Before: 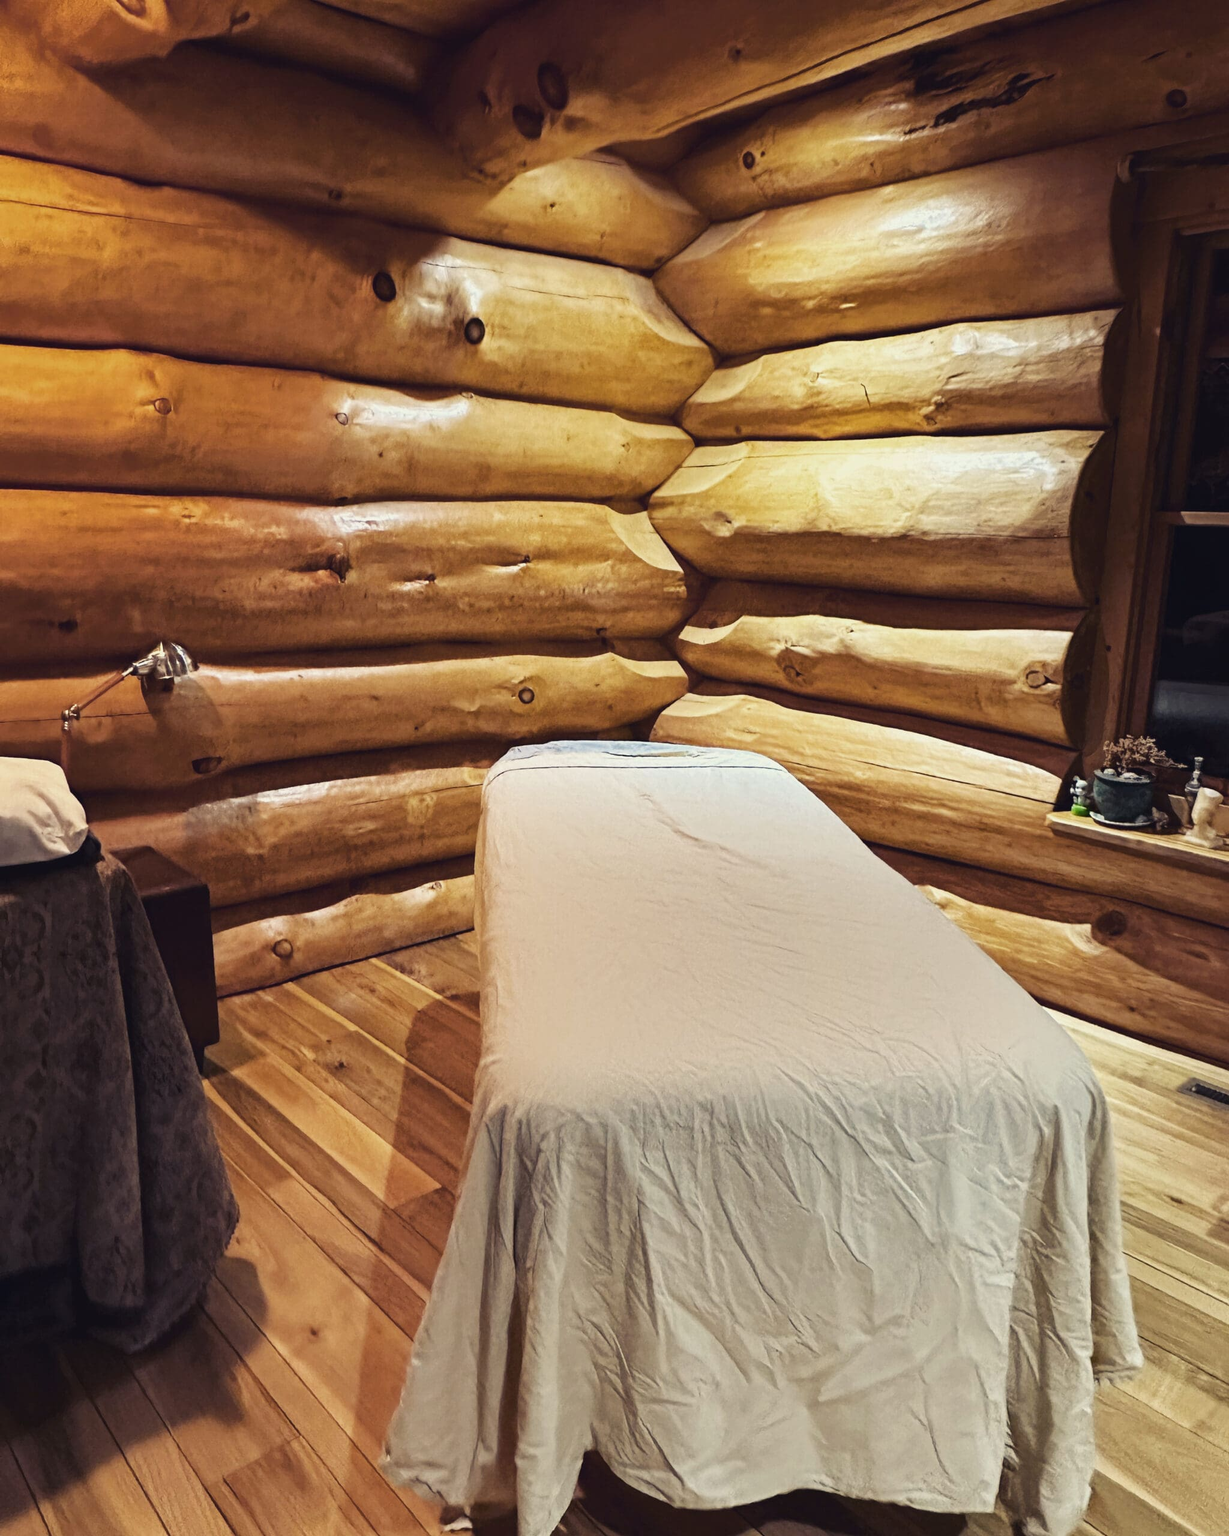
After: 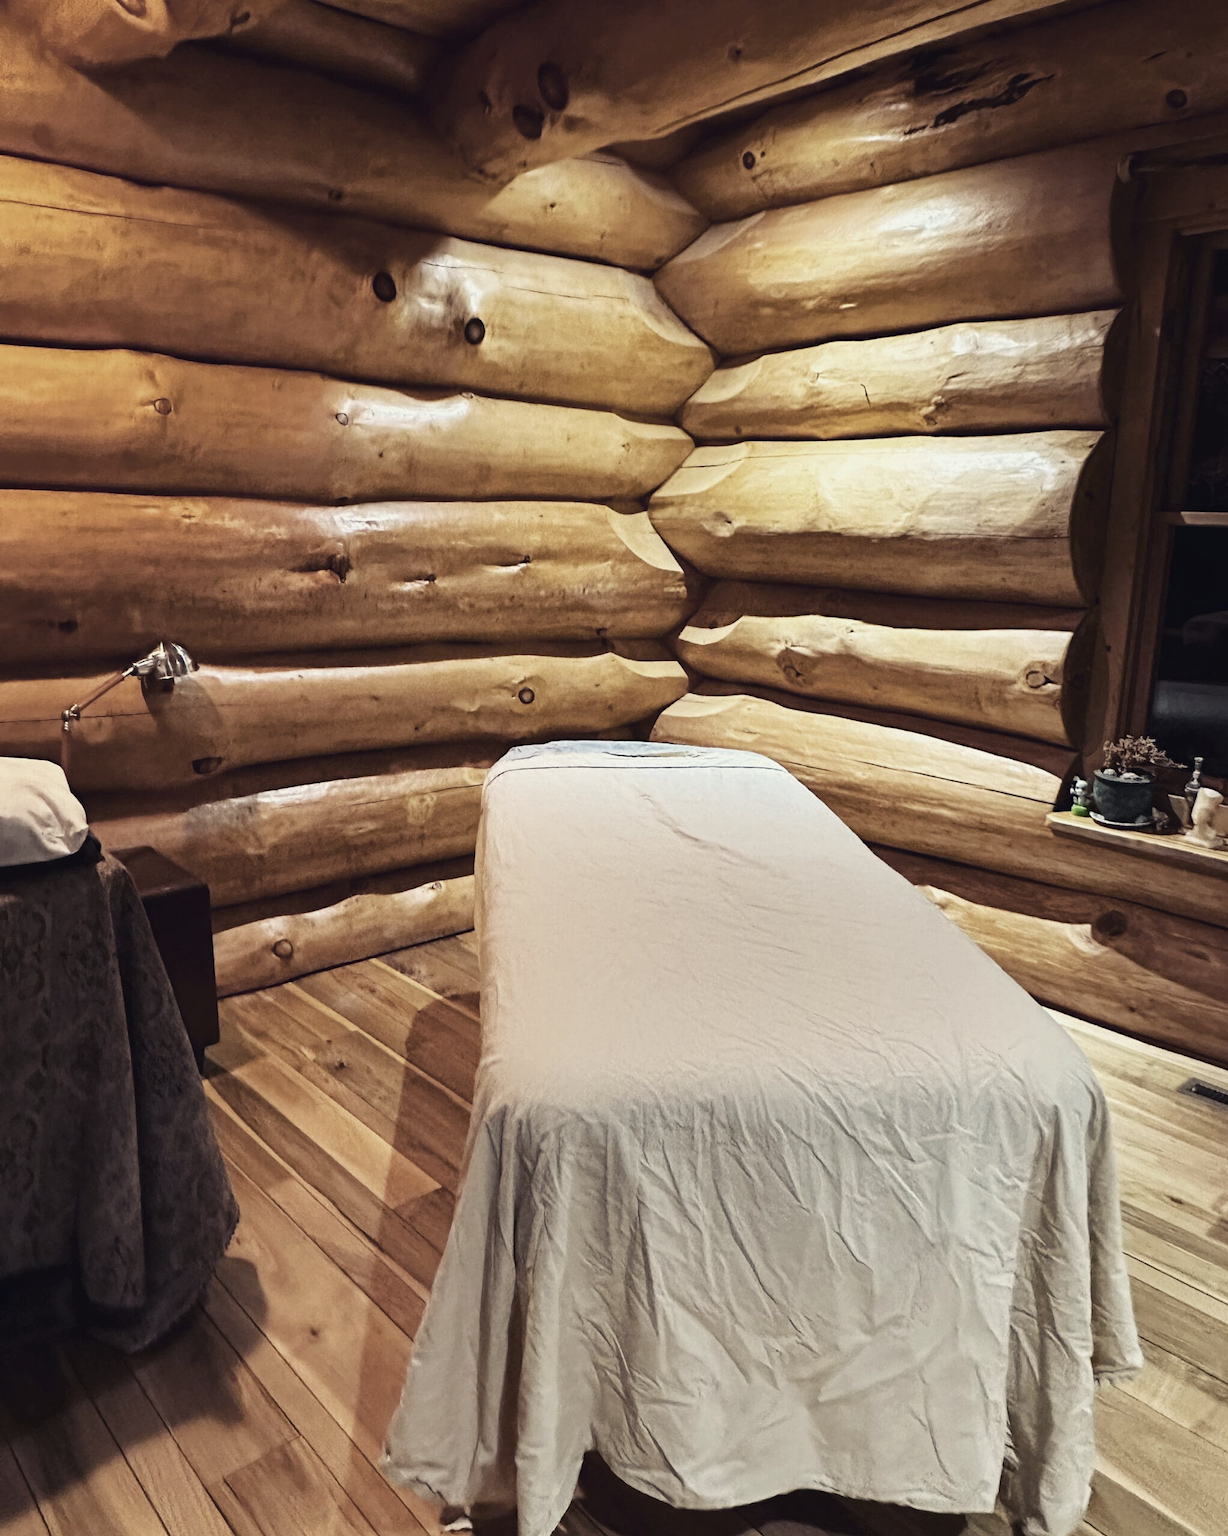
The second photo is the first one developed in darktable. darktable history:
contrast brightness saturation: contrast 0.1, saturation -0.3
color balance: on, module defaults
